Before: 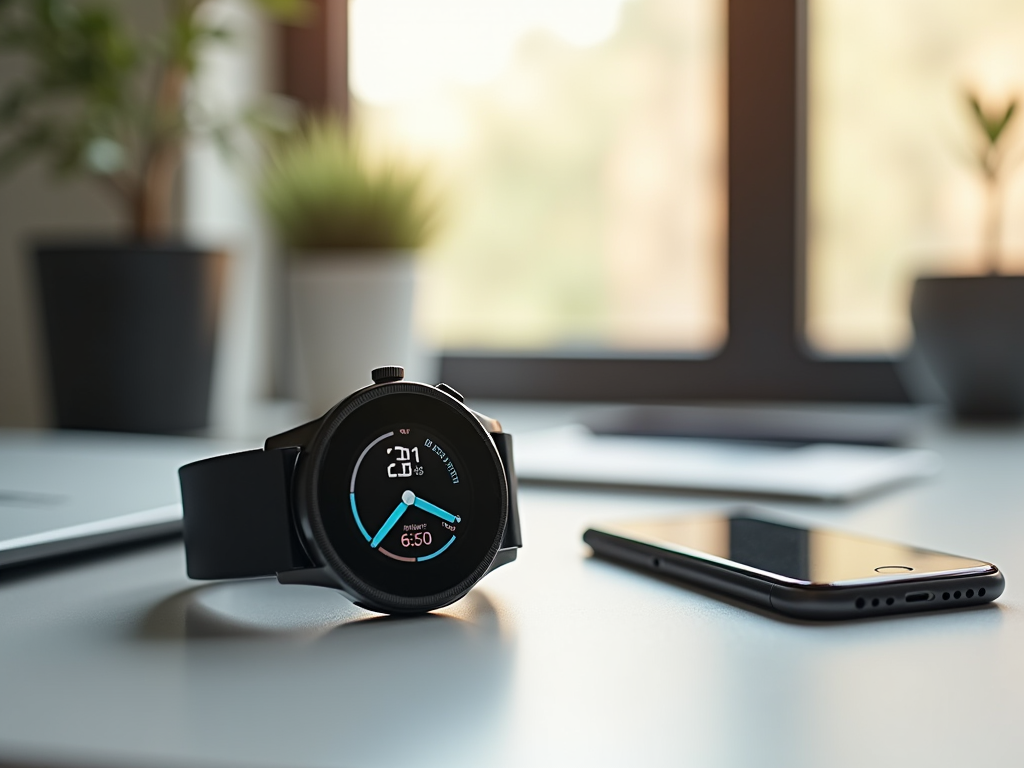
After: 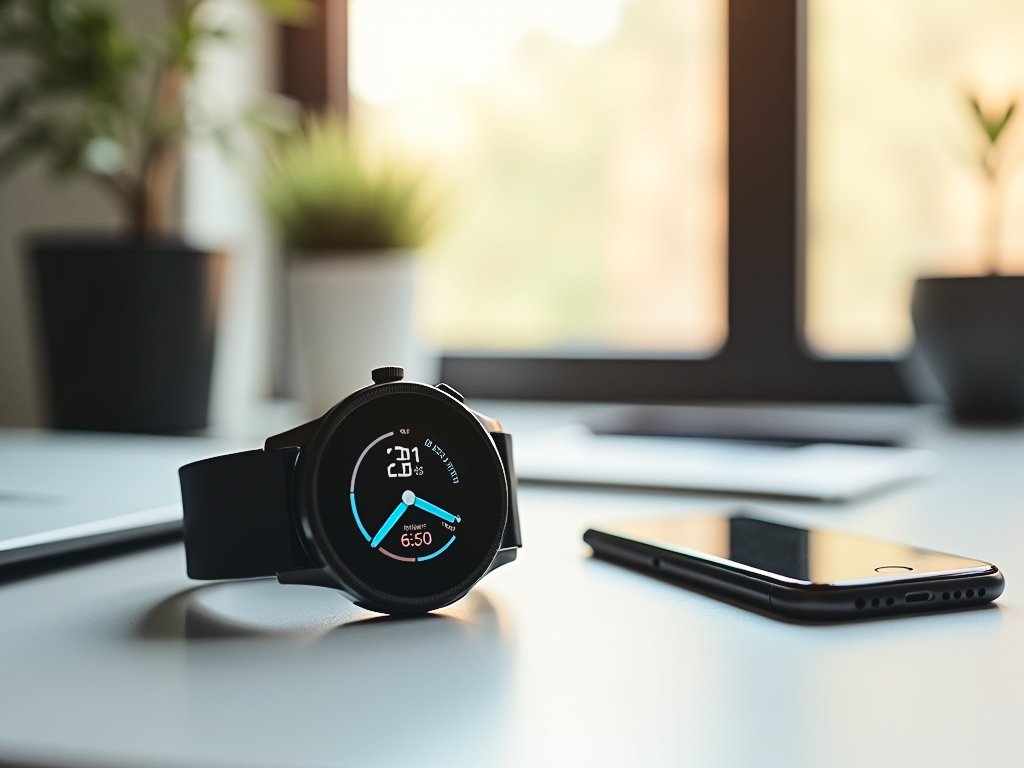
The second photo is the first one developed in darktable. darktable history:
tone curve: curves: ch0 [(0, 0) (0.003, 0.049) (0.011, 0.052) (0.025, 0.057) (0.044, 0.069) (0.069, 0.076) (0.1, 0.09) (0.136, 0.111) (0.177, 0.15) (0.224, 0.197) (0.277, 0.267) (0.335, 0.366) (0.399, 0.477) (0.468, 0.561) (0.543, 0.651) (0.623, 0.733) (0.709, 0.804) (0.801, 0.869) (0.898, 0.924) (1, 1)], color space Lab, linked channels, preserve colors none
